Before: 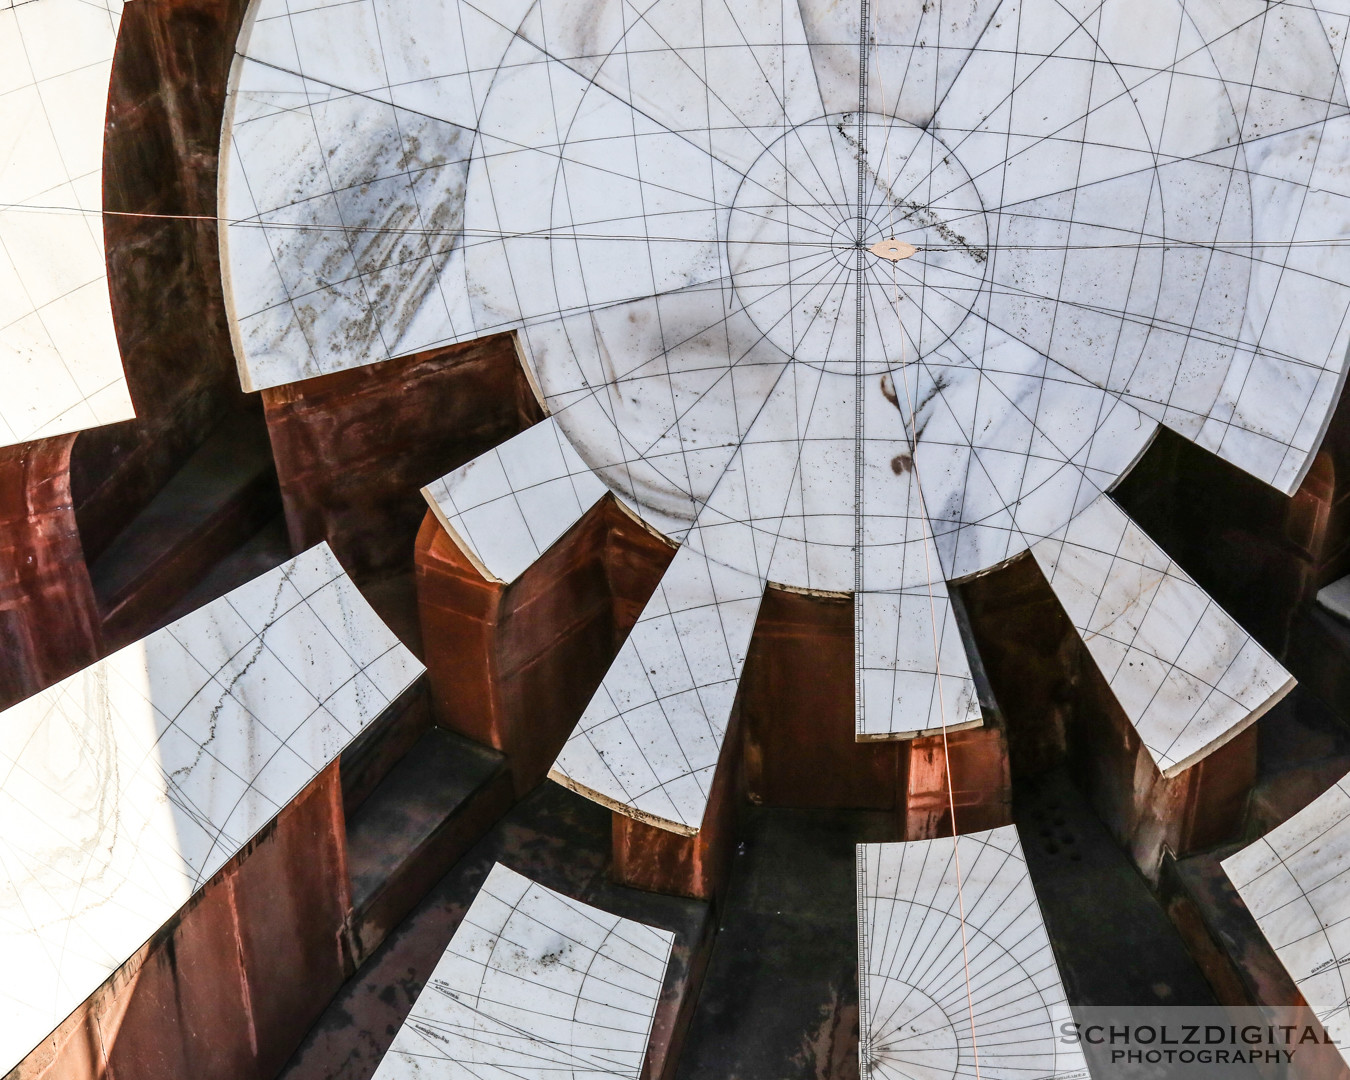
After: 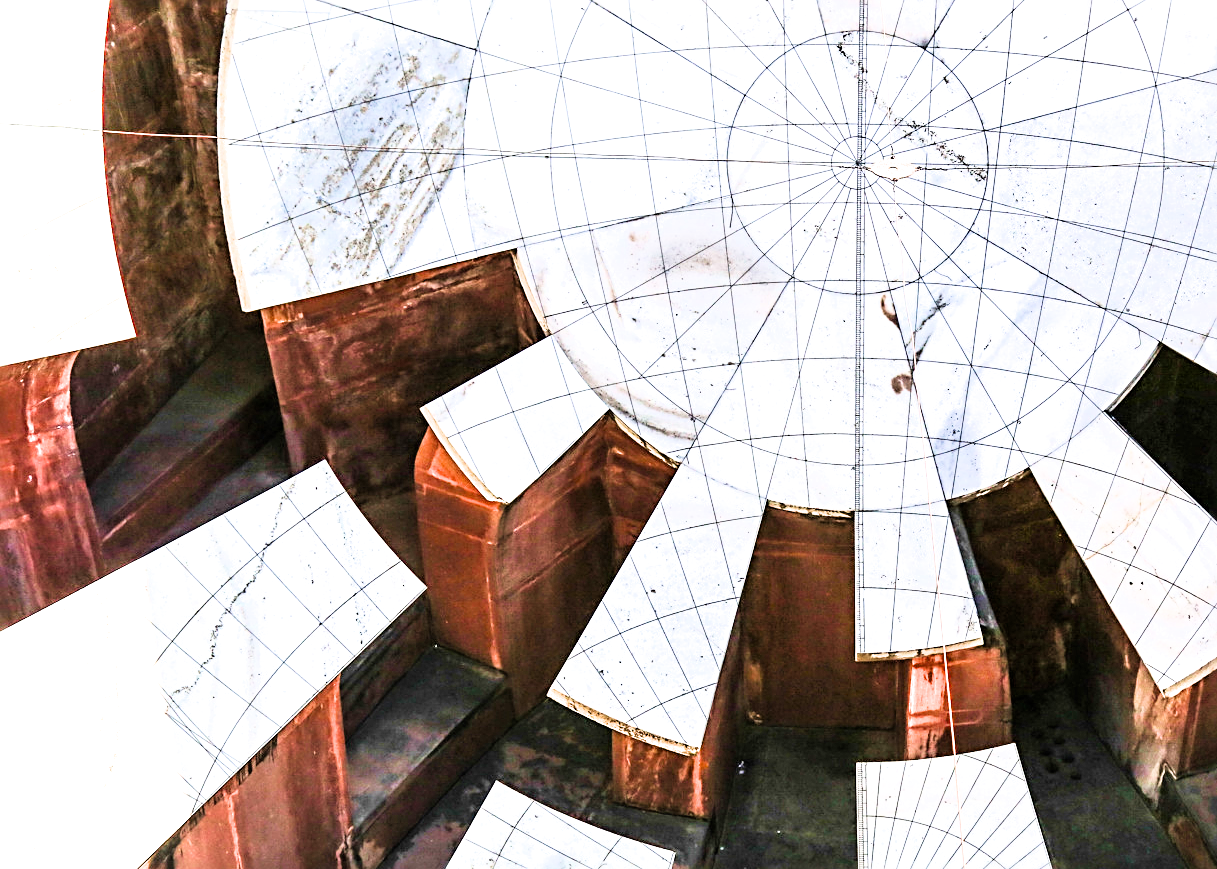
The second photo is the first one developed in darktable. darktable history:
exposure: black level correction 0, exposure 1.745 EV, compensate highlight preservation false
sharpen: radius 3.08
tone equalizer: edges refinement/feathering 500, mask exposure compensation -1.57 EV, preserve details no
velvia: strength 26.6%
filmic rgb: middle gray luminance 9.49%, black relative exposure -10.62 EV, white relative exposure 3.44 EV, target black luminance 0%, hardness 5.96, latitude 59.6%, contrast 1.086, highlights saturation mix 5.91%, shadows ↔ highlights balance 28.73%
crop: top 7.543%, right 9.847%, bottom 11.952%
color correction: highlights b* -0.019, saturation 1.09
